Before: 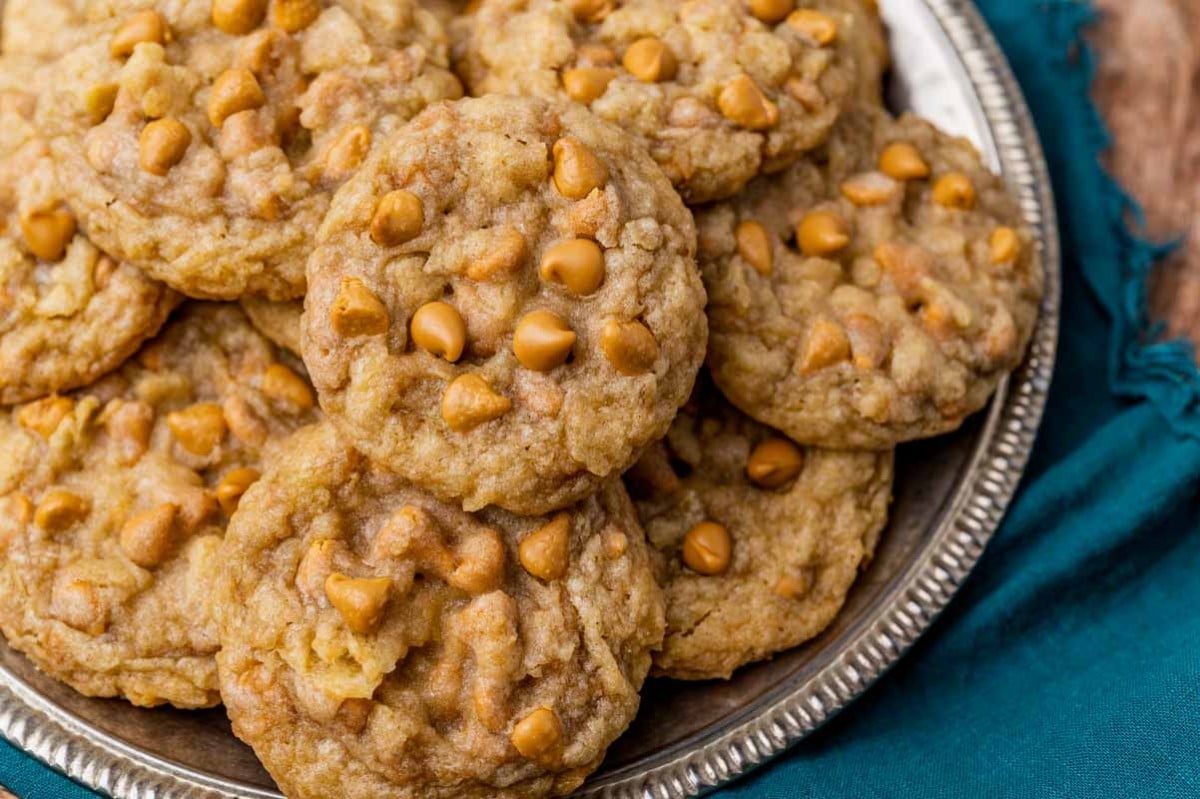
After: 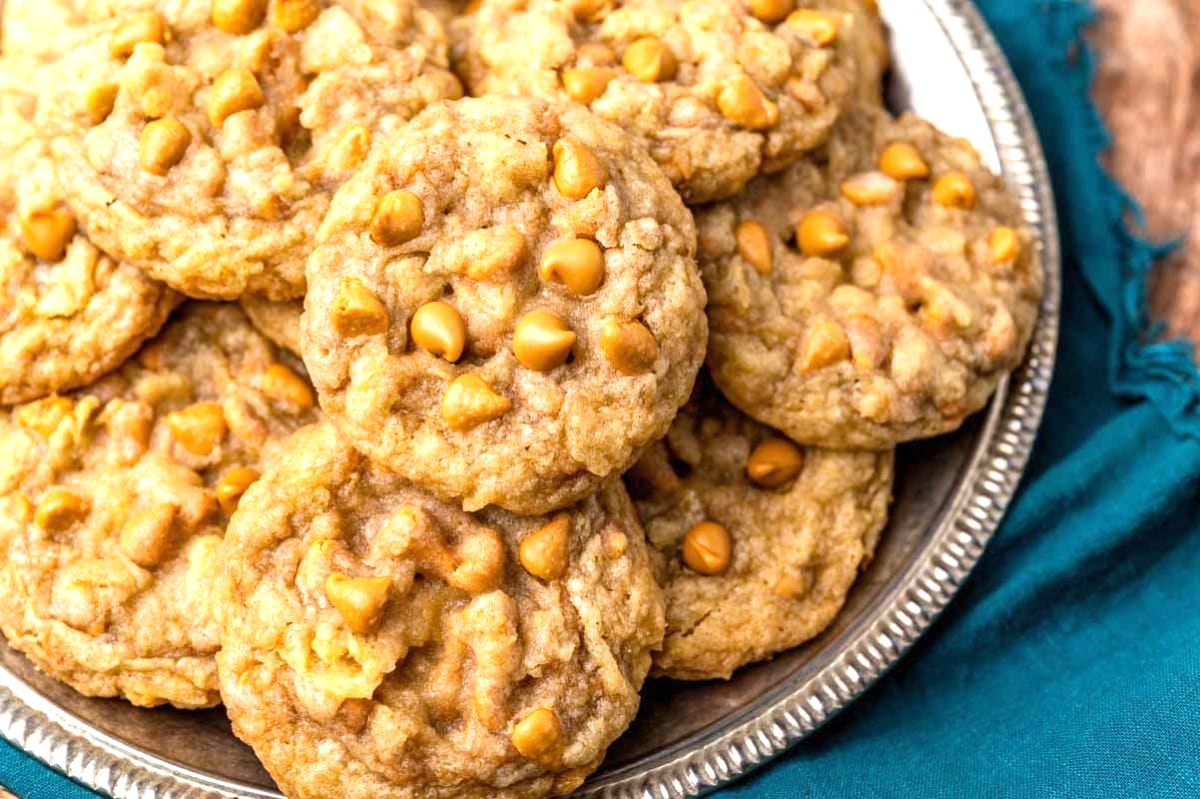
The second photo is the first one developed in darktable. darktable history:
tone equalizer: mask exposure compensation -0.497 EV
exposure: black level correction 0, exposure 0.895 EV, compensate highlight preservation false
